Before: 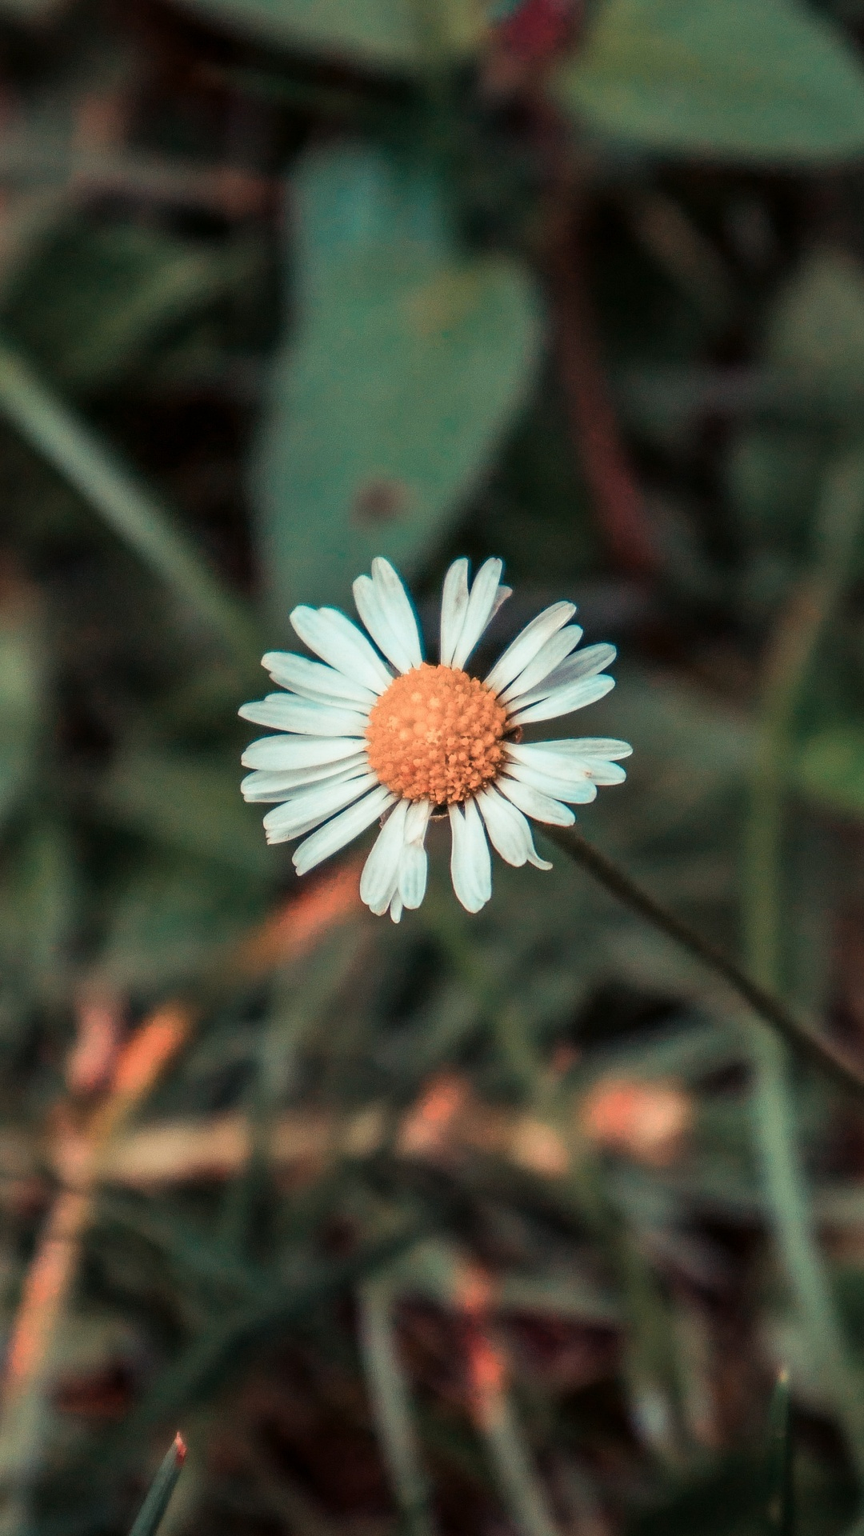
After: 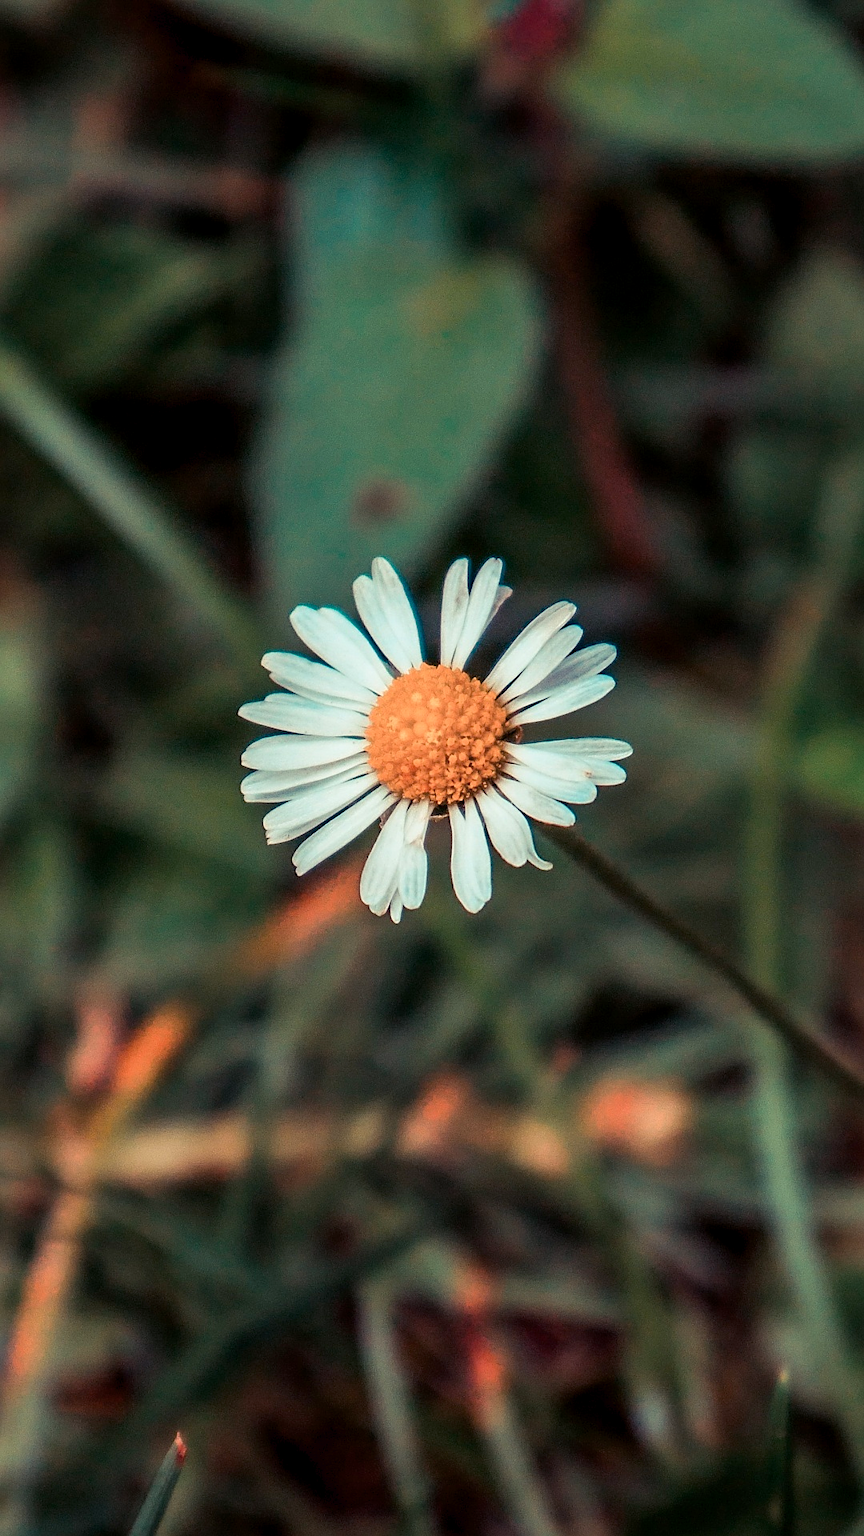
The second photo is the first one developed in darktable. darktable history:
sharpen: on, module defaults
color balance rgb: shadows lift › chroma 3.095%, shadows lift › hue 278.39°, global offset › luminance -0.237%, linear chroma grading › global chroma 14.989%, perceptual saturation grading › global saturation 0.869%, saturation formula JzAzBz (2021)
